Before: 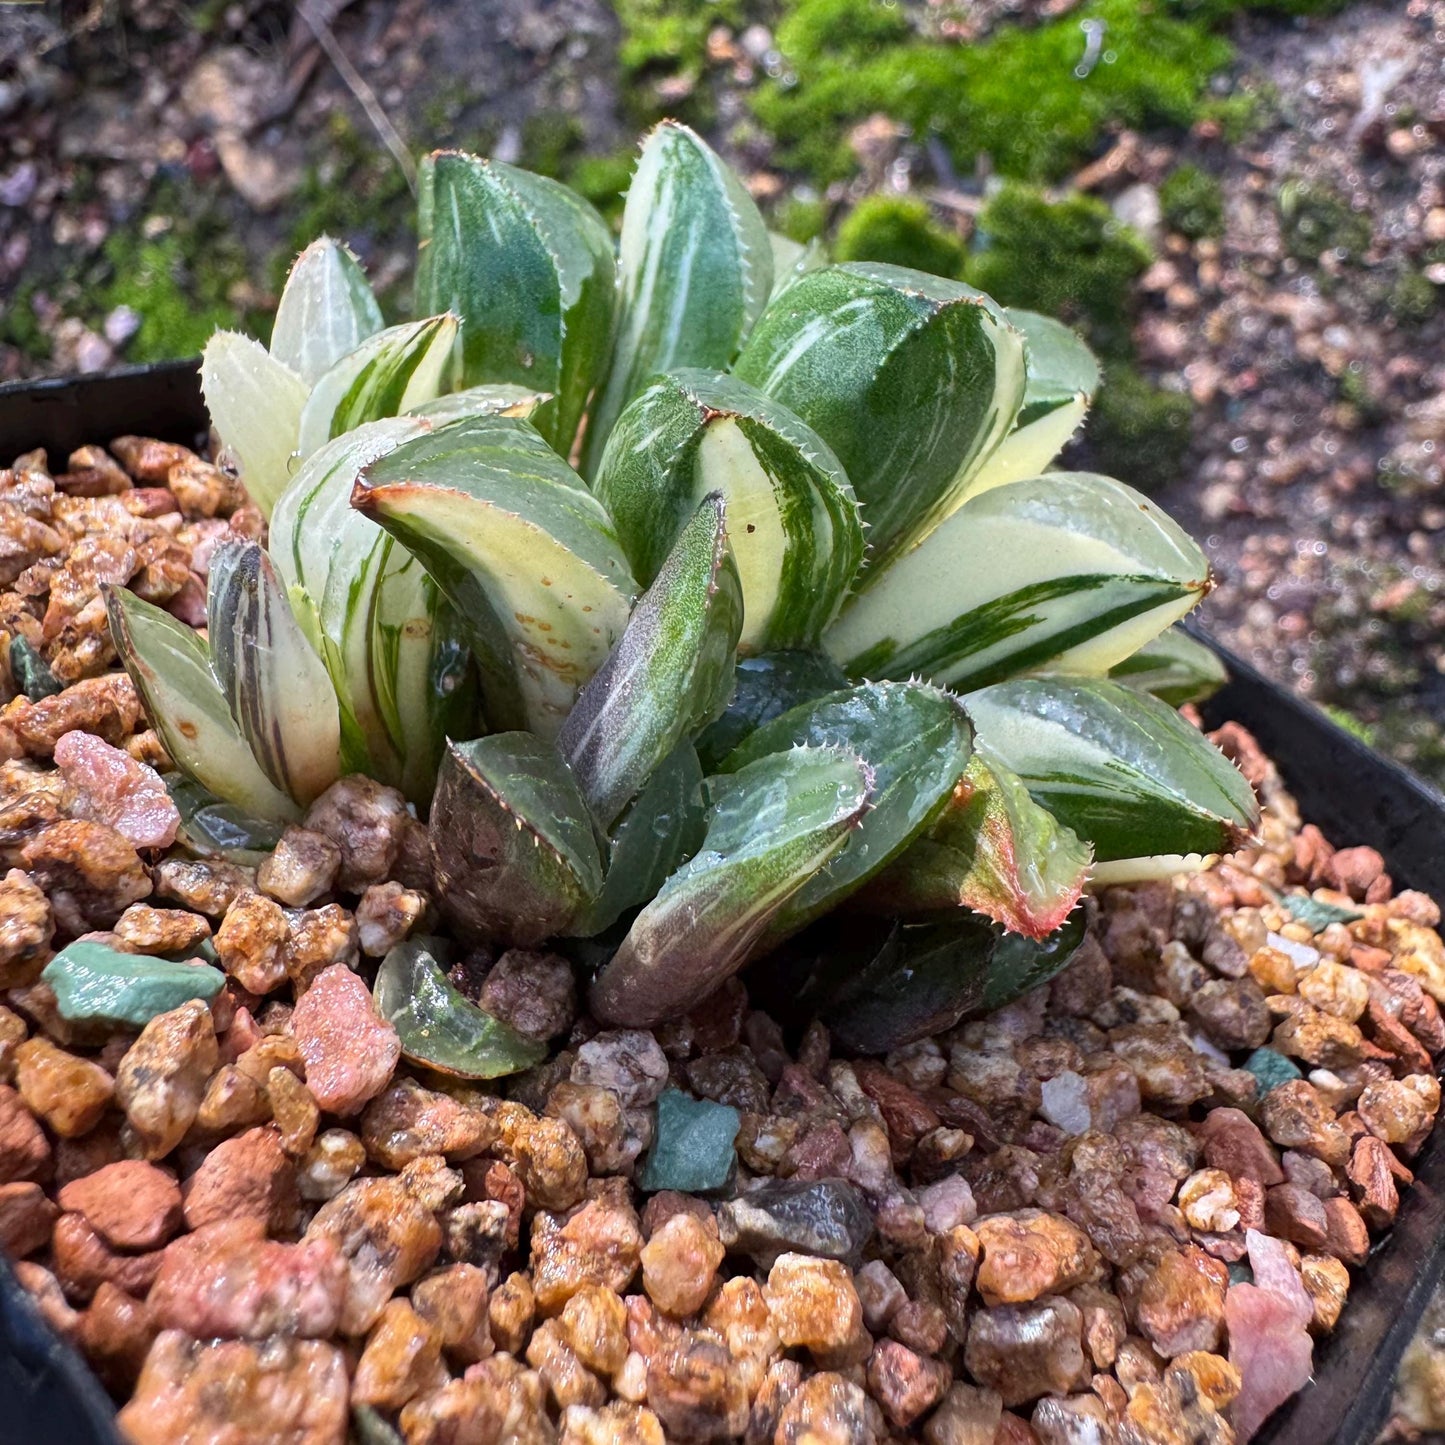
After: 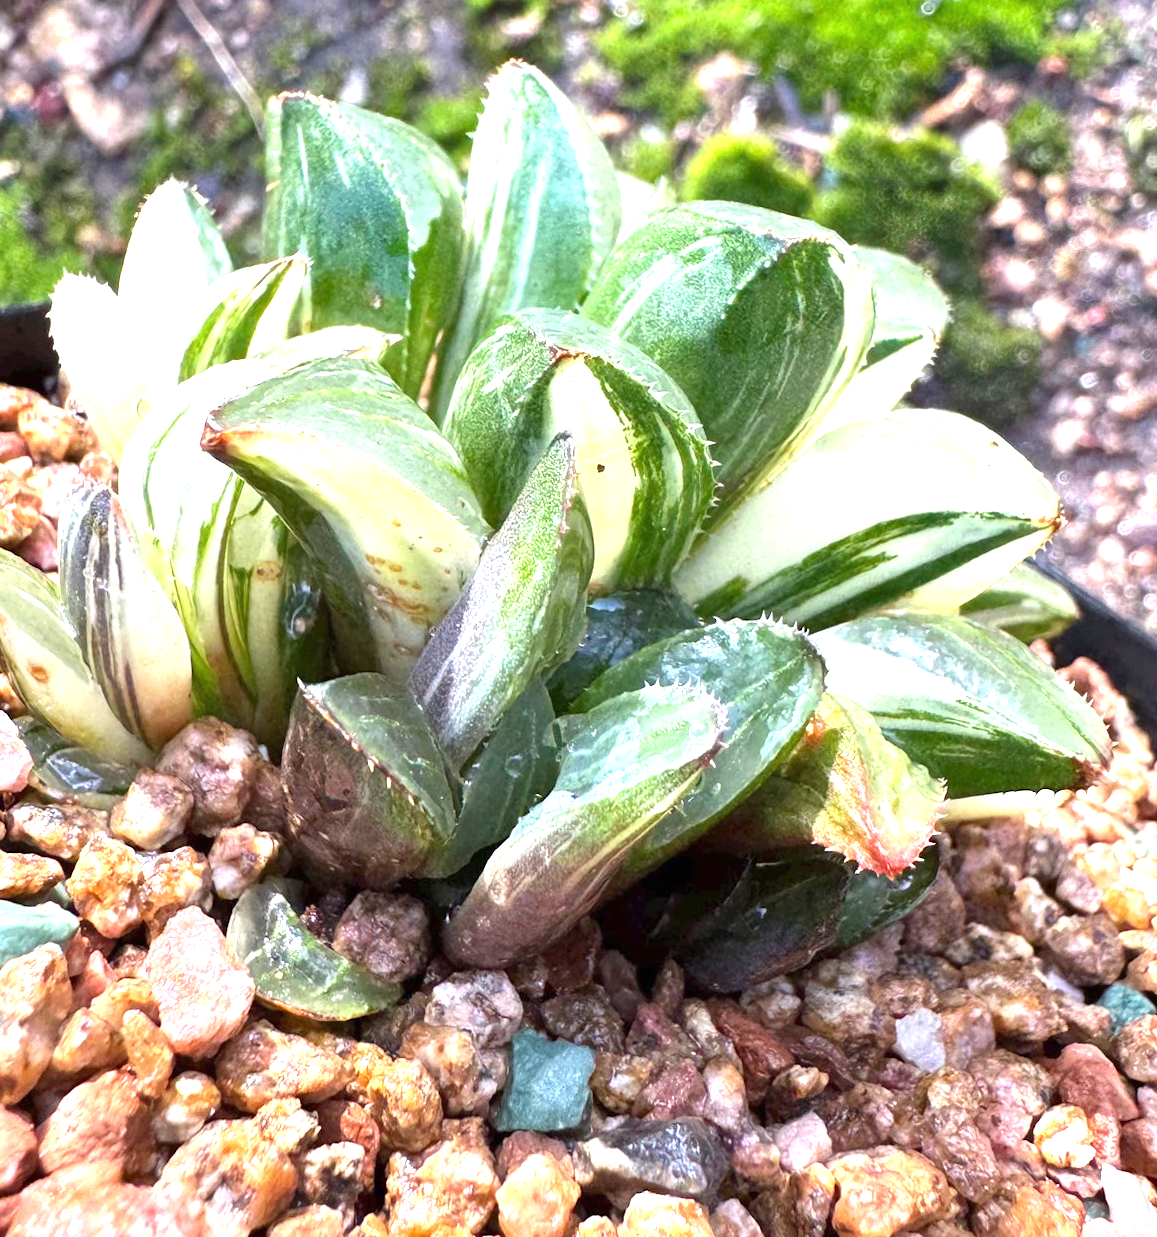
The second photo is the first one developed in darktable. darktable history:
exposure: black level correction 0, exposure 1.379 EV, compensate exposure bias true, compensate highlight preservation false
tone equalizer: on, module defaults
crop: left 9.929%, top 3.475%, right 9.188%, bottom 9.529%
rotate and perspective: rotation -0.45°, automatic cropping original format, crop left 0.008, crop right 0.992, crop top 0.012, crop bottom 0.988
